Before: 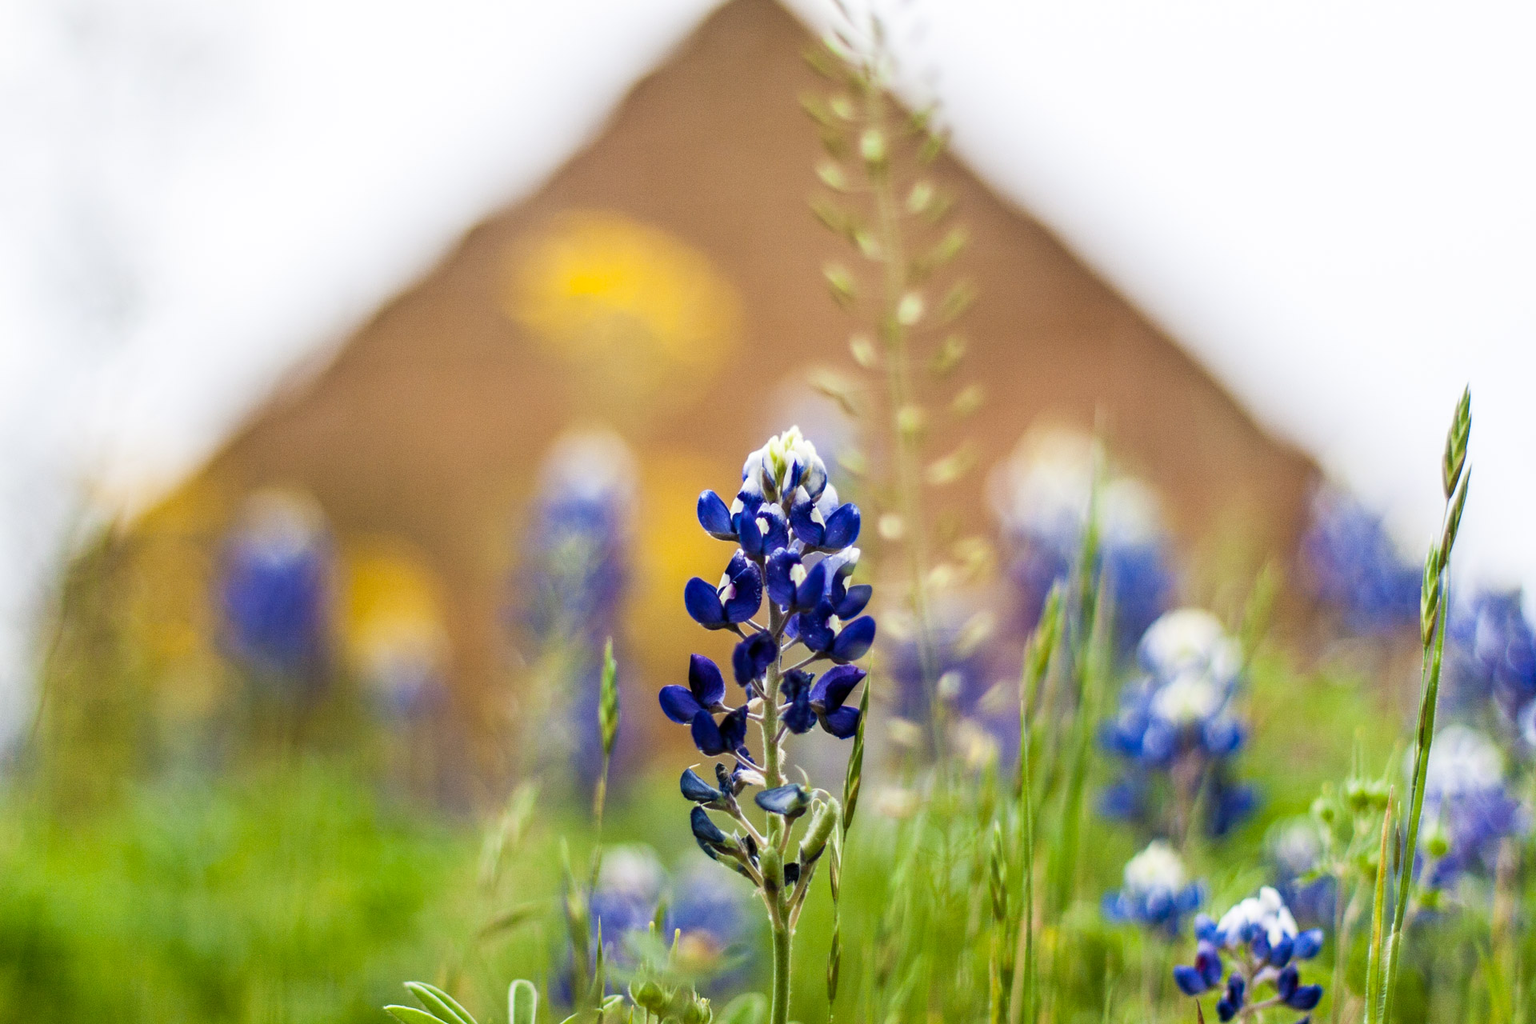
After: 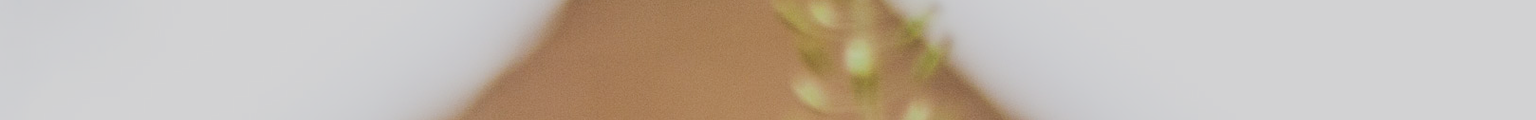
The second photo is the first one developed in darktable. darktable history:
filmic rgb: black relative exposure -16 EV, white relative exposure 6.12 EV, hardness 5.22
crop and rotate: left 9.644%, top 9.491%, right 6.021%, bottom 80.509%
